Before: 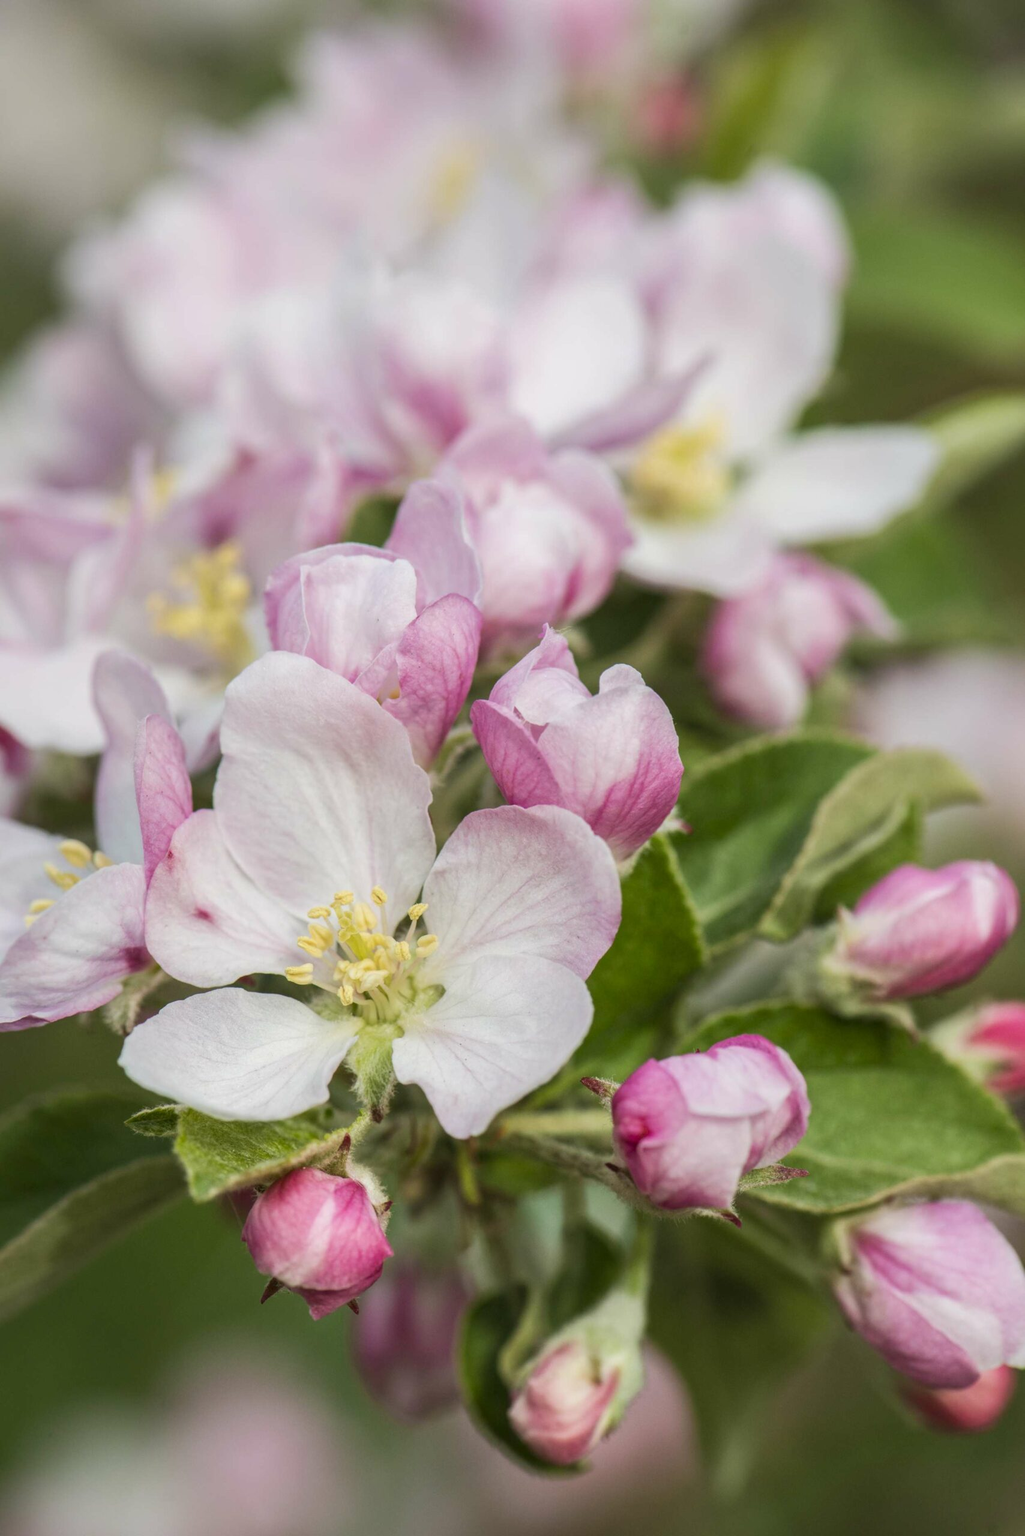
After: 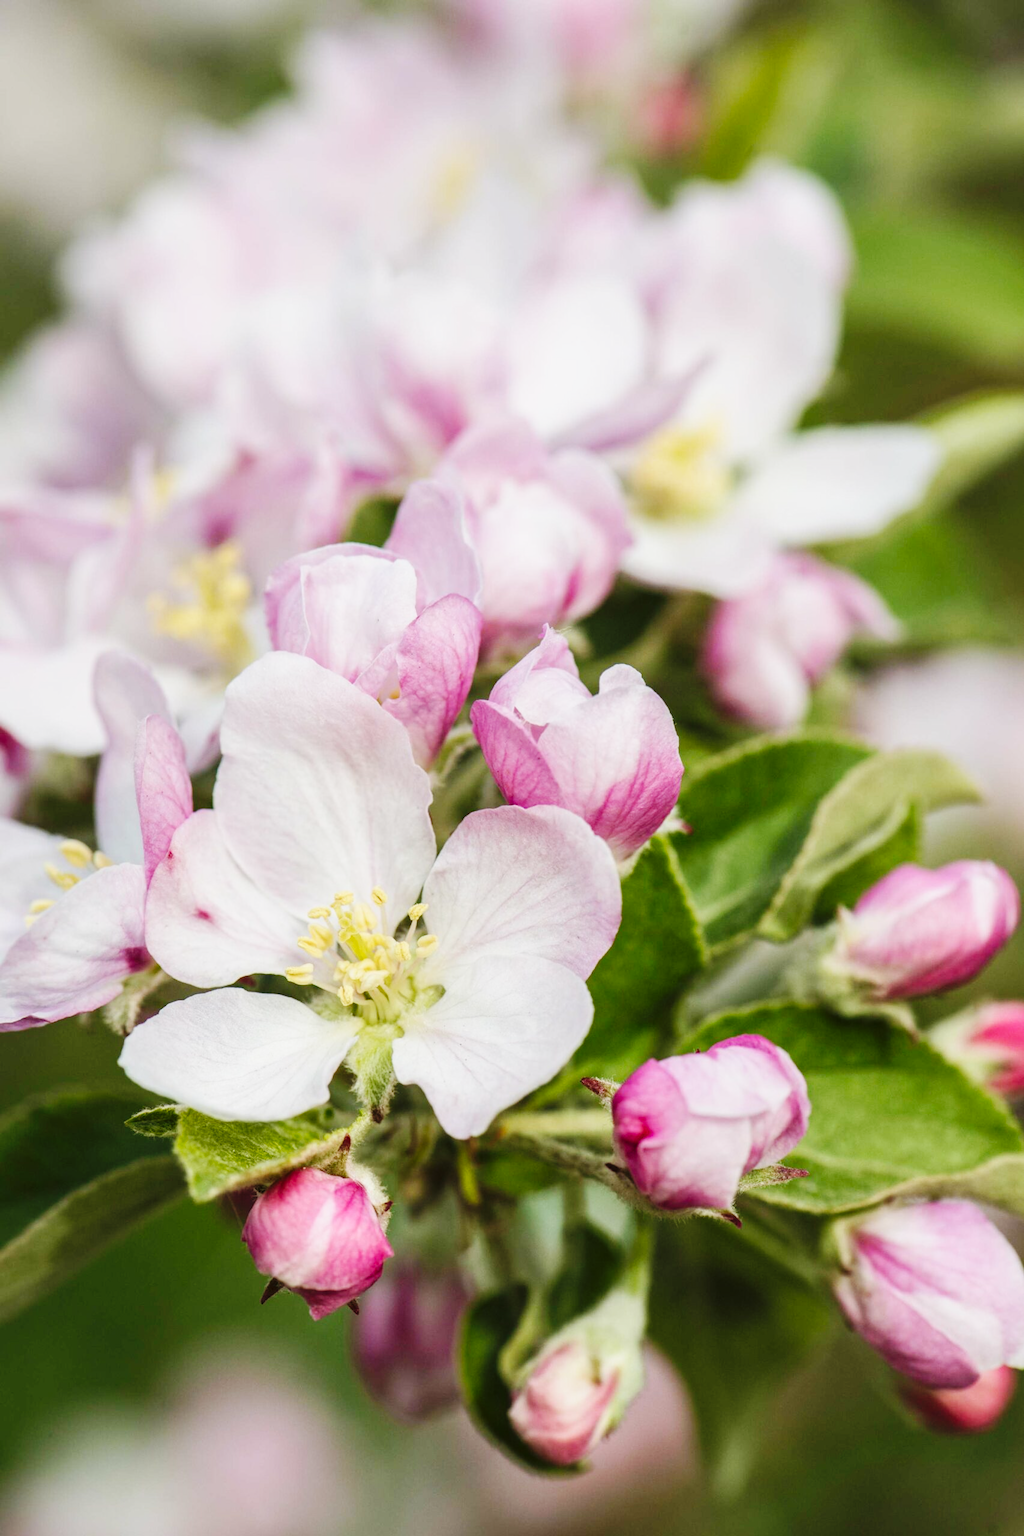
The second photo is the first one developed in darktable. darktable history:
white balance: red 1, blue 1
base curve: curves: ch0 [(0, 0) (0.036, 0.025) (0.121, 0.166) (0.206, 0.329) (0.605, 0.79) (1, 1)], preserve colors none
